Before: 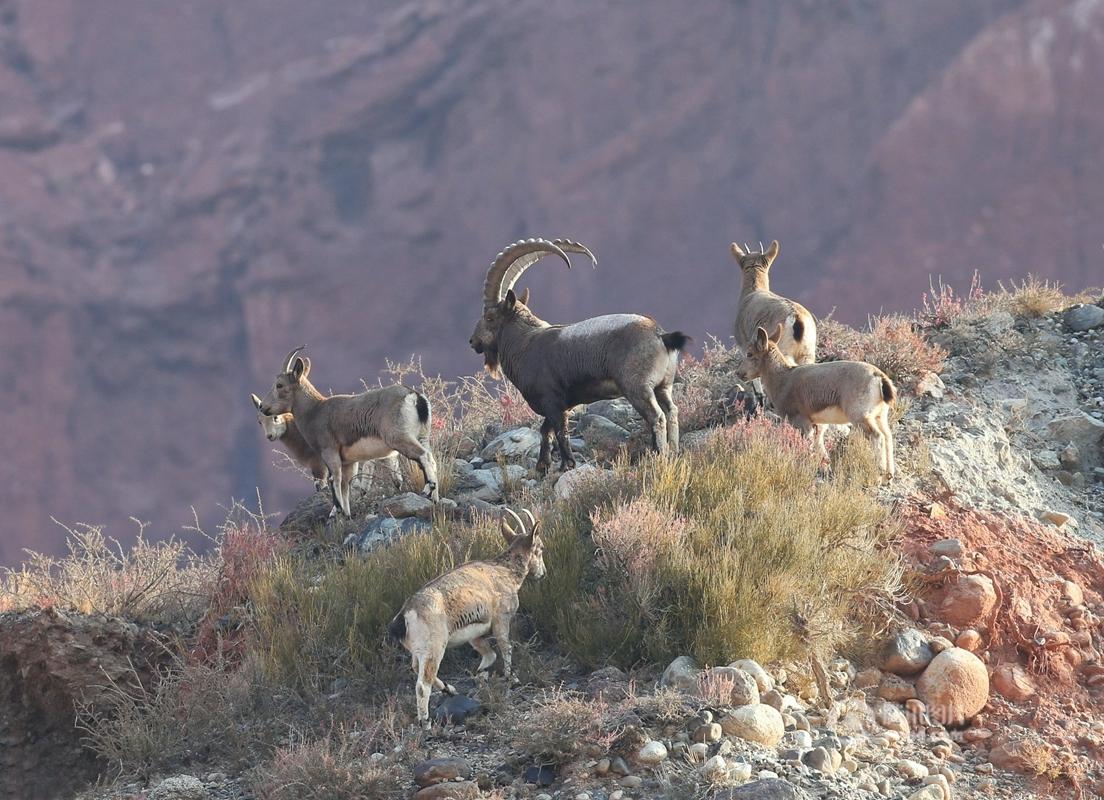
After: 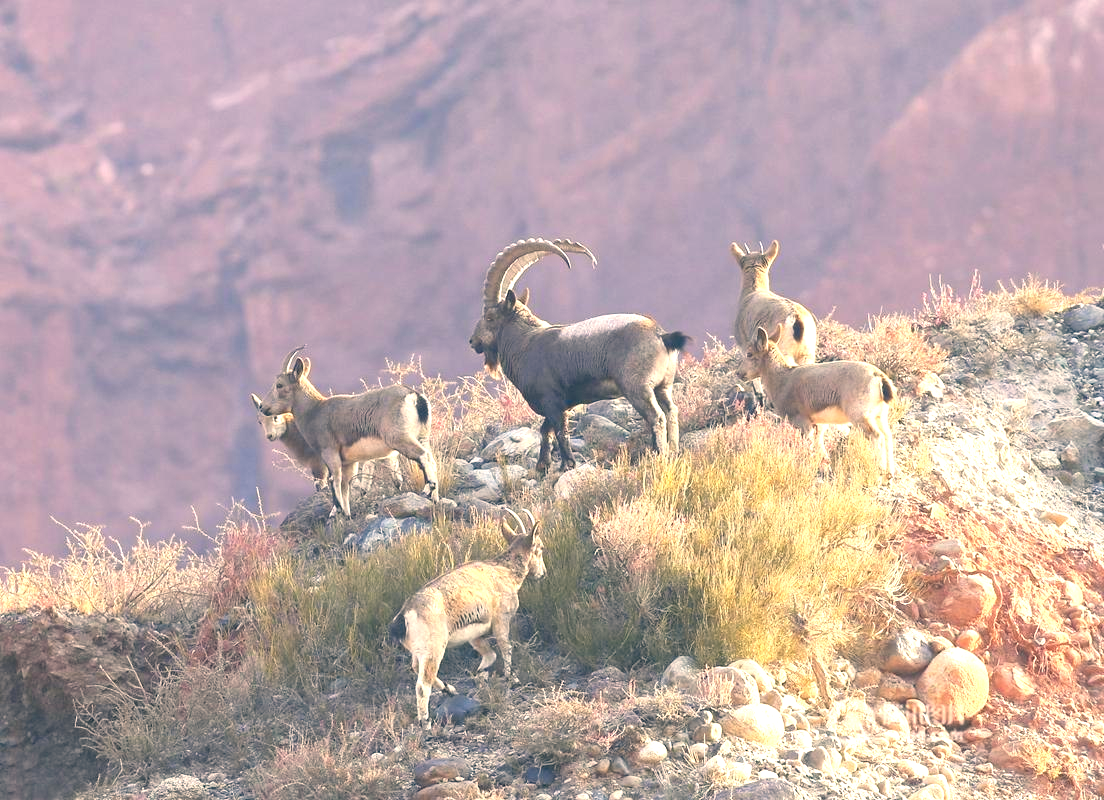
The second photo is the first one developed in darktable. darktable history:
color correction: highlights a* 10.32, highlights b* 14.66, shadows a* -9.59, shadows b* -15.02
exposure: black level correction 0, exposure 1.2 EV, compensate highlight preservation false
contrast equalizer: octaves 7, y [[0.6 ×6], [0.55 ×6], [0 ×6], [0 ×6], [0 ×6]], mix -0.3
